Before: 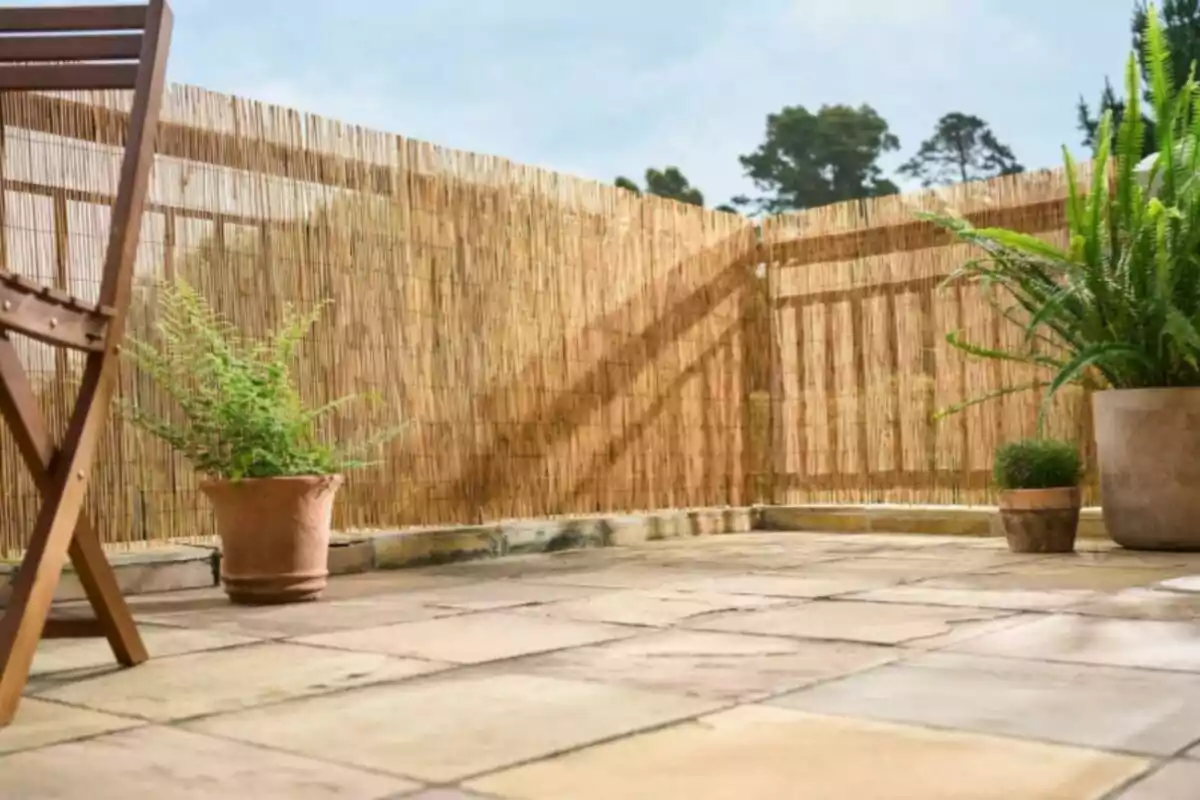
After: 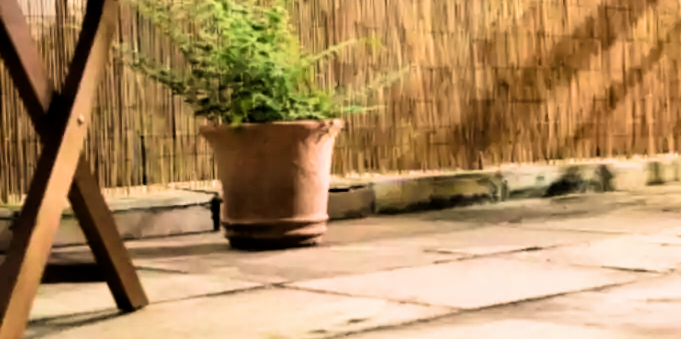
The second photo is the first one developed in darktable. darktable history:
velvia: on, module defaults
filmic rgb: black relative exposure -3.99 EV, white relative exposure 2.98 EV, hardness 2.98, contrast 1.387
crop: top 44.414%, right 43.204%, bottom 13.103%
color balance rgb: shadows lift › chroma 0.74%, shadows lift › hue 113.48°, highlights gain › chroma 1.364%, highlights gain › hue 50.52°, perceptual saturation grading › global saturation 0.146%, perceptual brilliance grading › global brilliance -17.076%, perceptual brilliance grading › highlights 29.233%, global vibrance 14.831%
shadows and highlights: shadows -87.08, highlights -36.78, soften with gaussian
